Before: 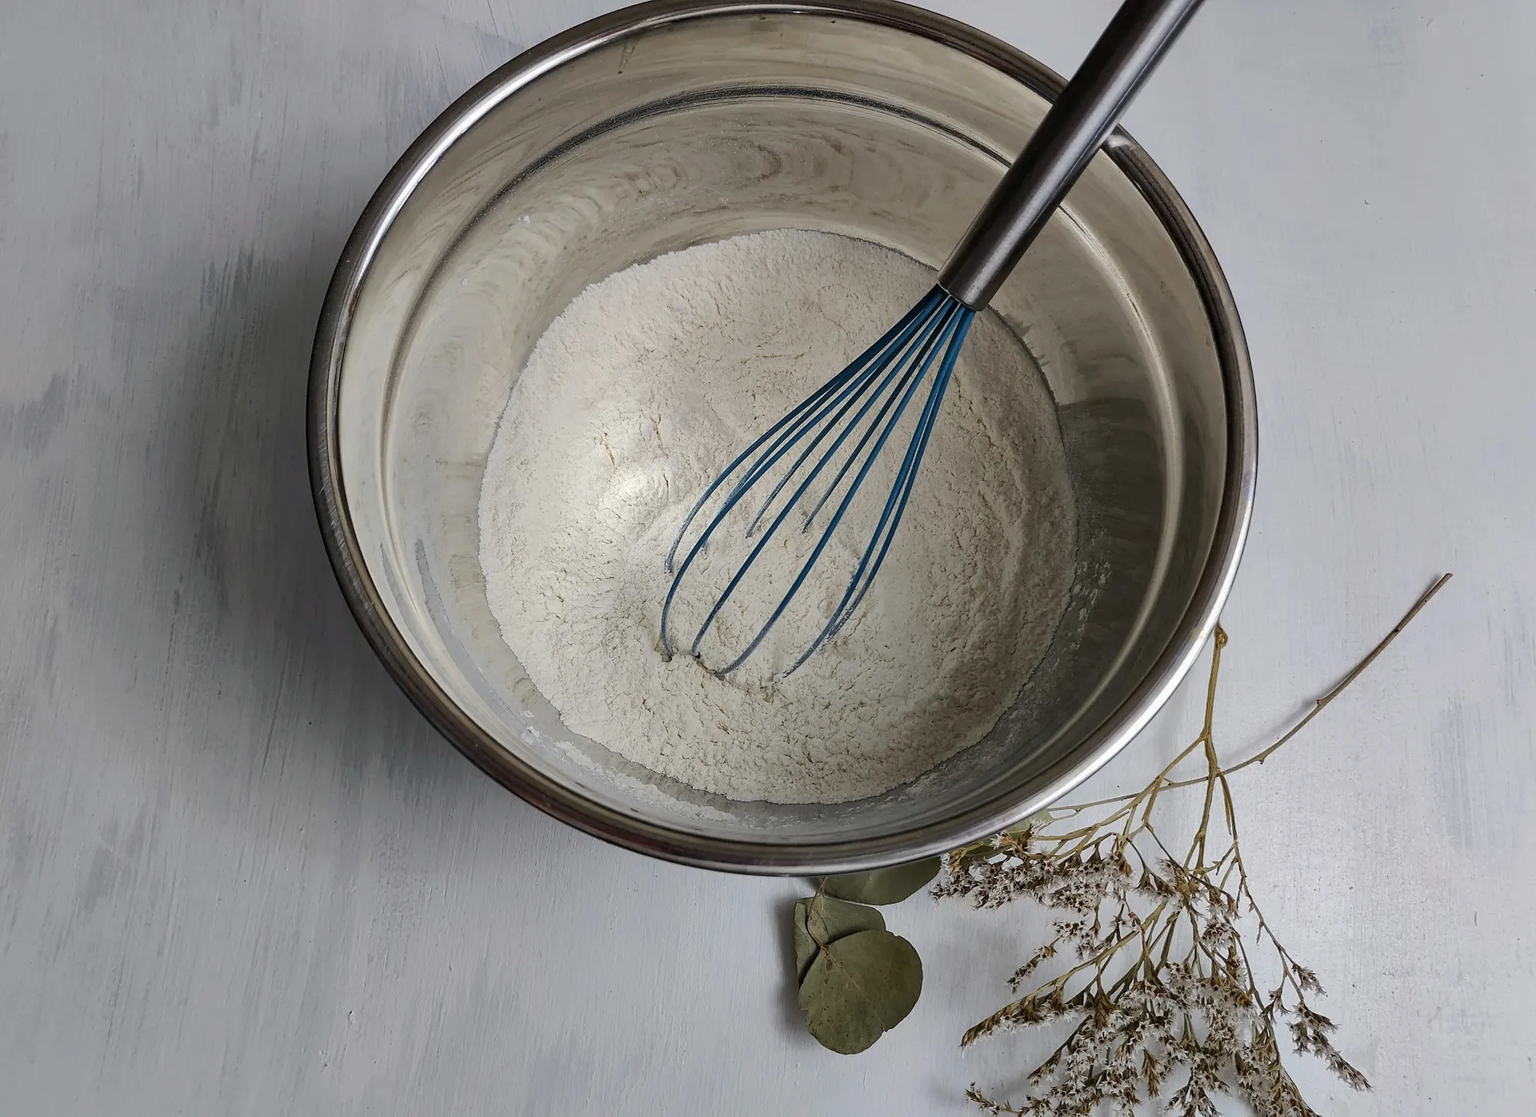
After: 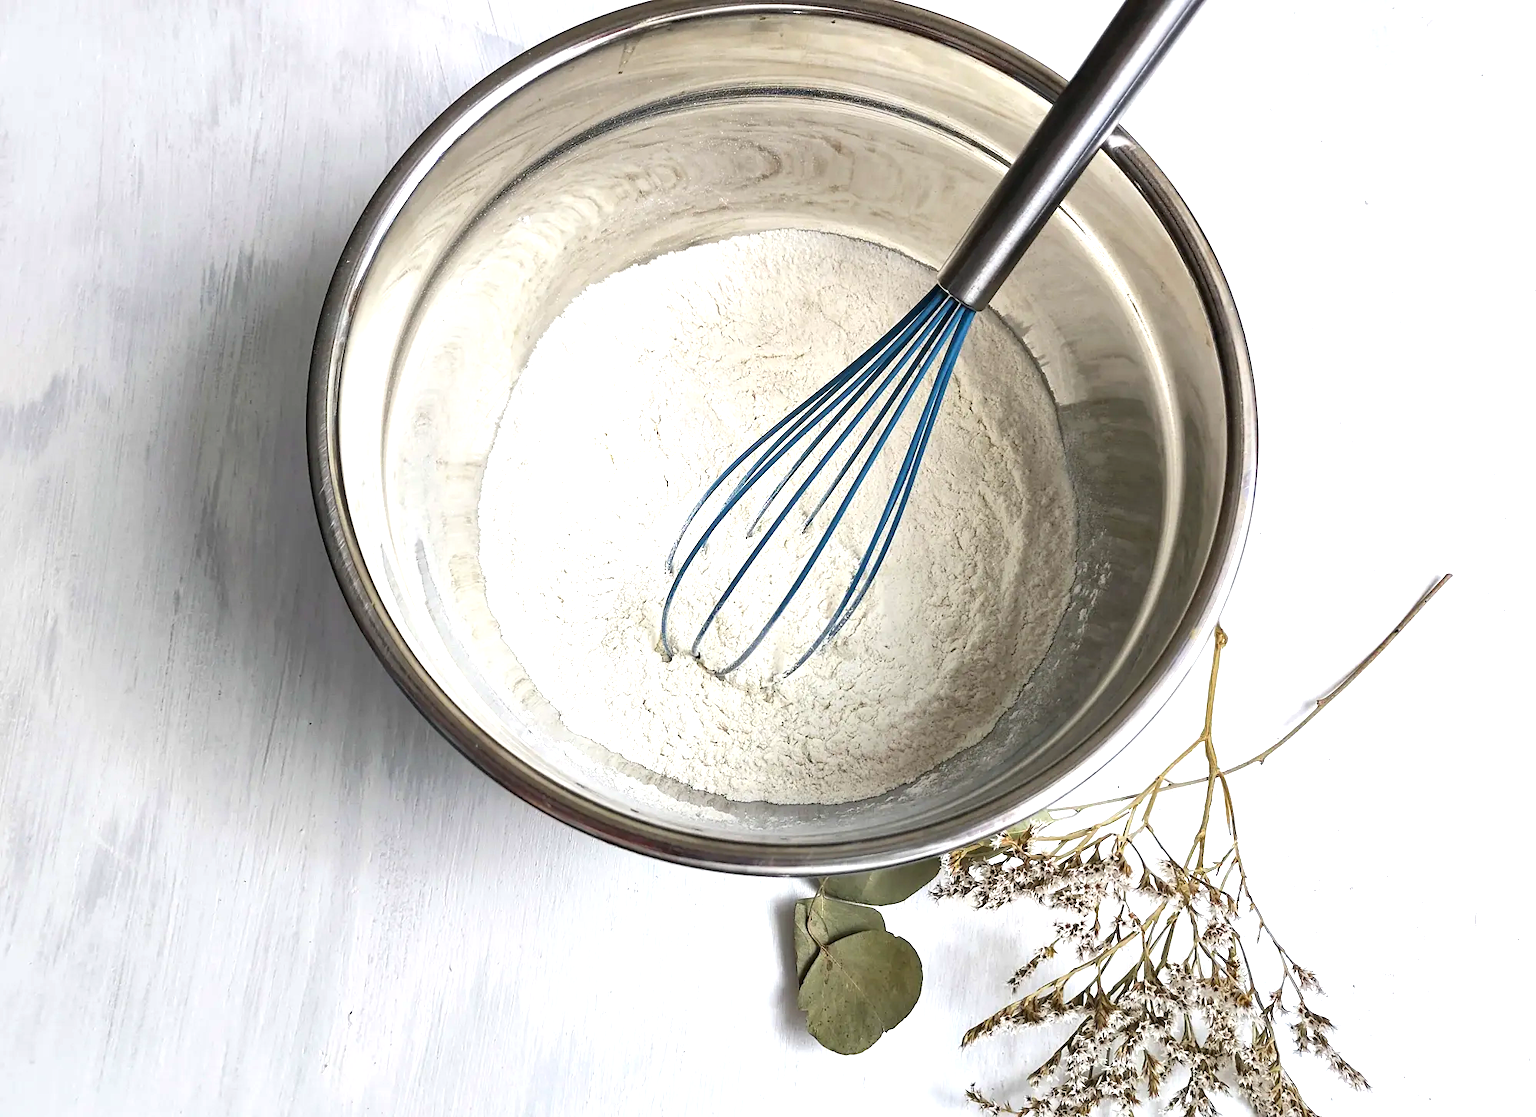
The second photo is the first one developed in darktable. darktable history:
exposure: black level correction 0, exposure 1.495 EV, compensate highlight preservation false
